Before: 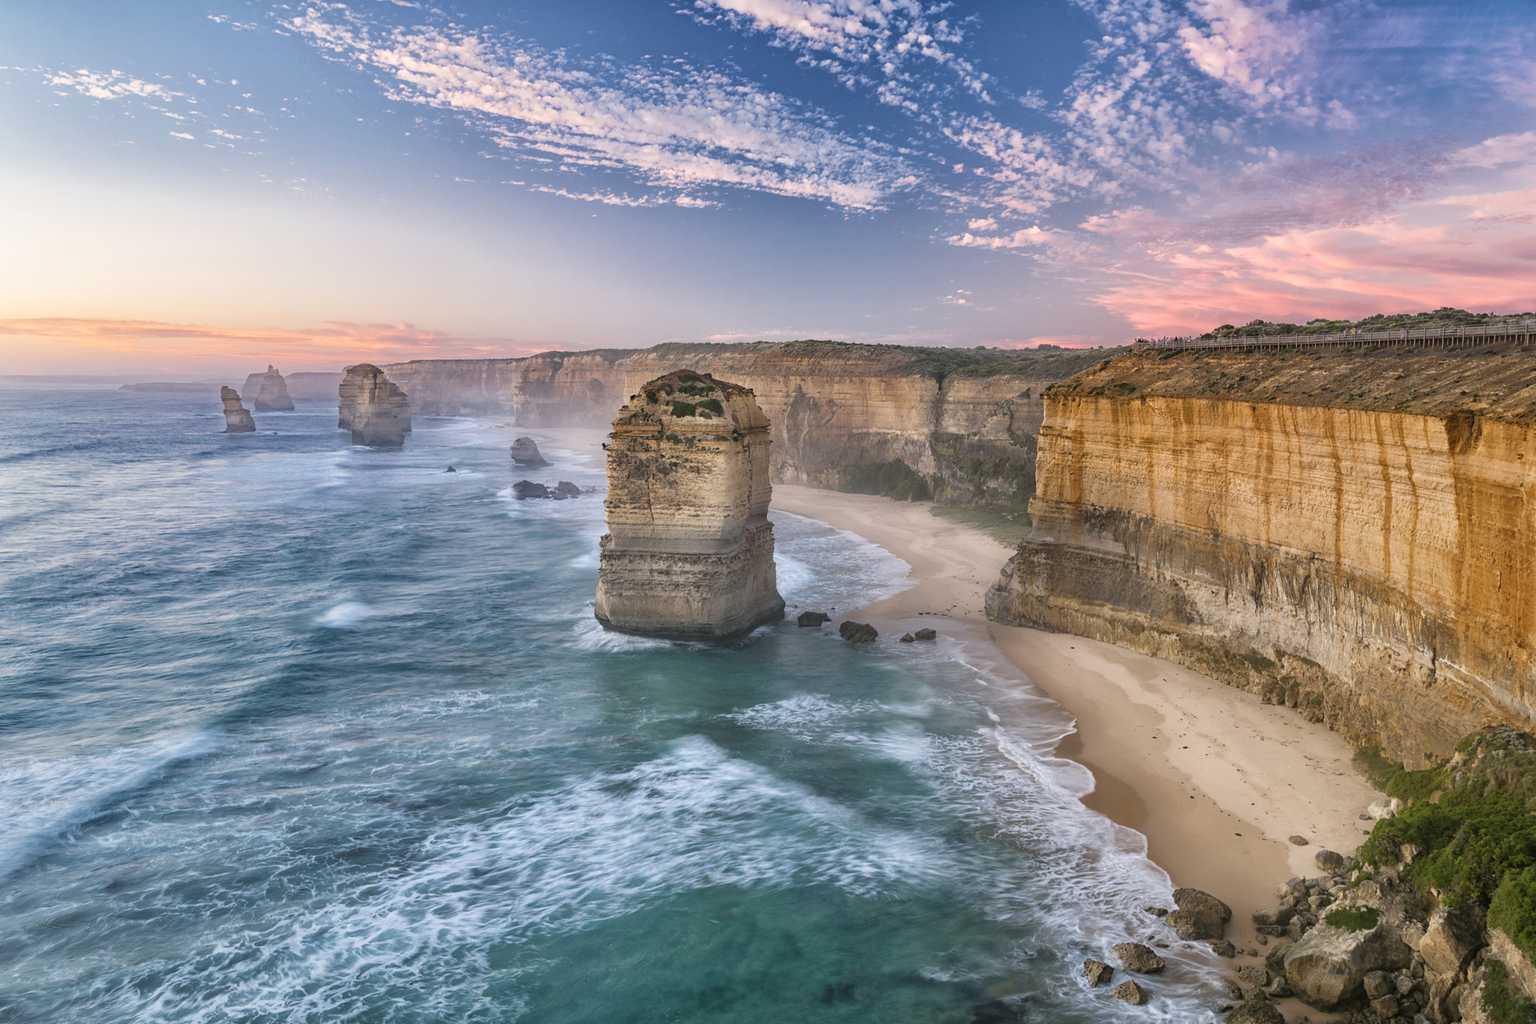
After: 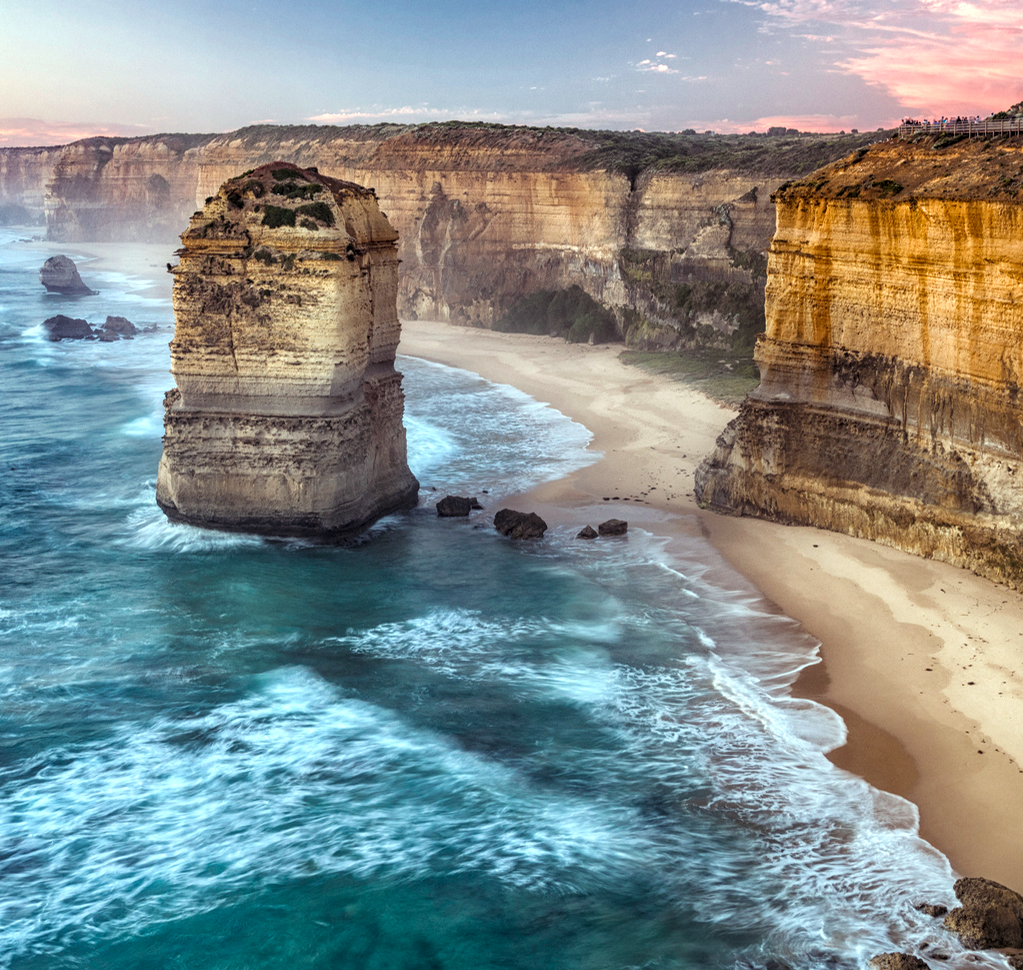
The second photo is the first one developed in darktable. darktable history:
local contrast: on, module defaults
crop: left 31.379%, top 24.658%, right 20.326%, bottom 6.628%
color balance rgb: shadows lift › luminance 0.49%, shadows lift › chroma 6.83%, shadows lift › hue 300.29°, power › hue 208.98°, highlights gain › luminance 20.24%, highlights gain › chroma 2.73%, highlights gain › hue 173.85°, perceptual saturation grading › global saturation 18.05%
levels: mode automatic, black 0.023%, white 99.97%, levels [0.062, 0.494, 0.925]
